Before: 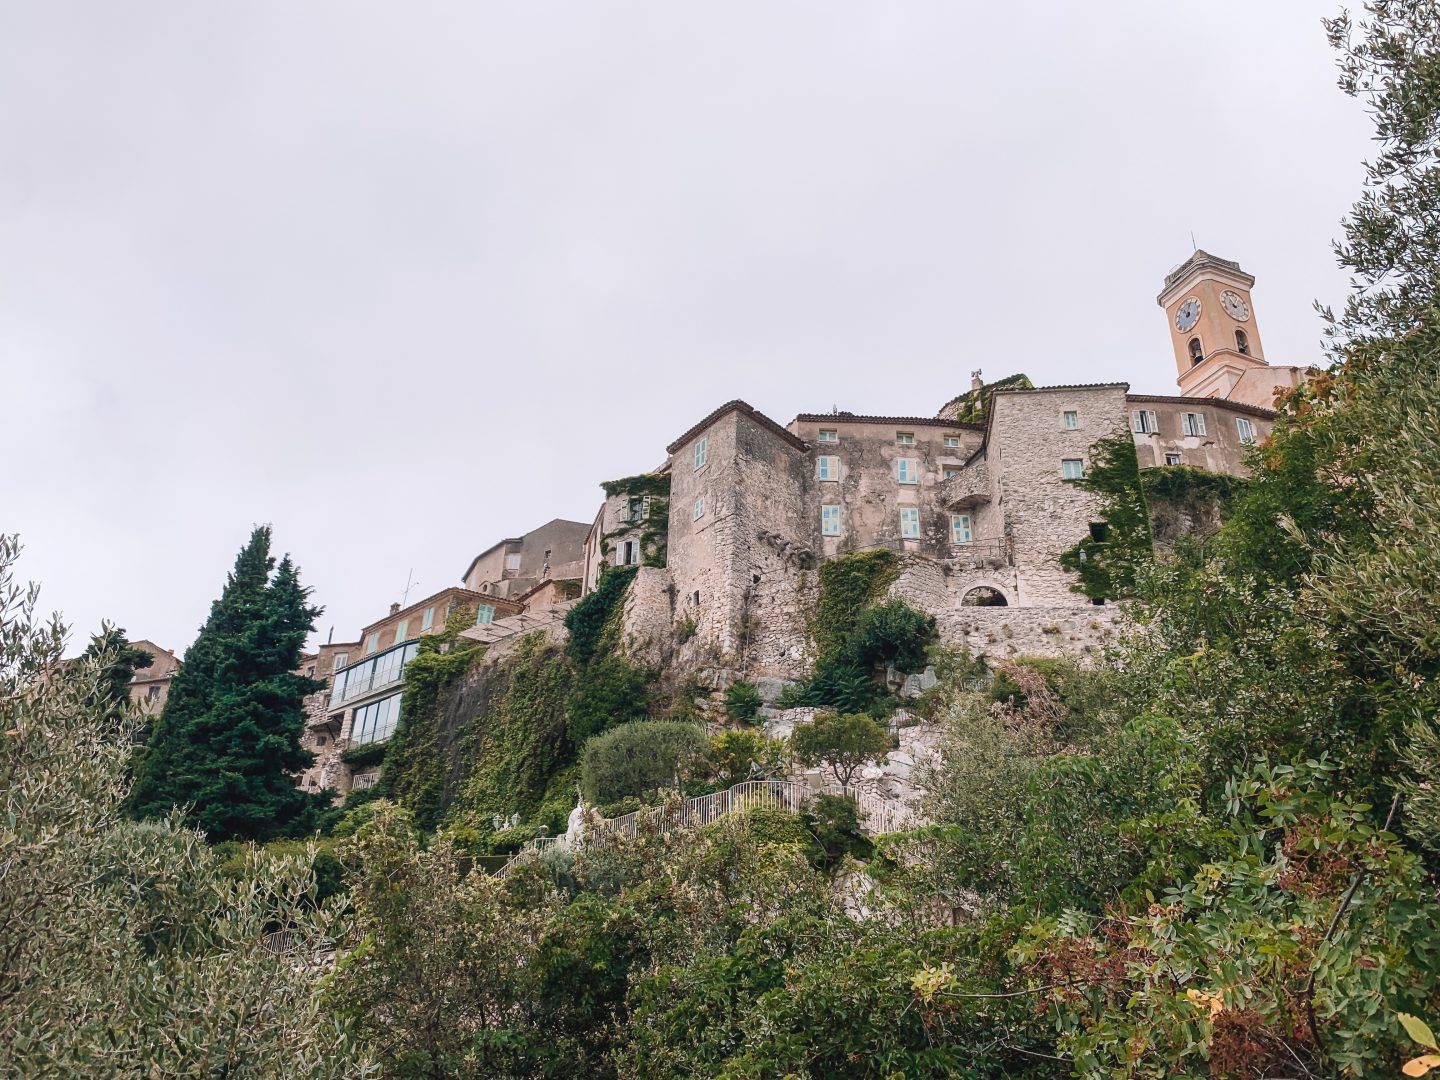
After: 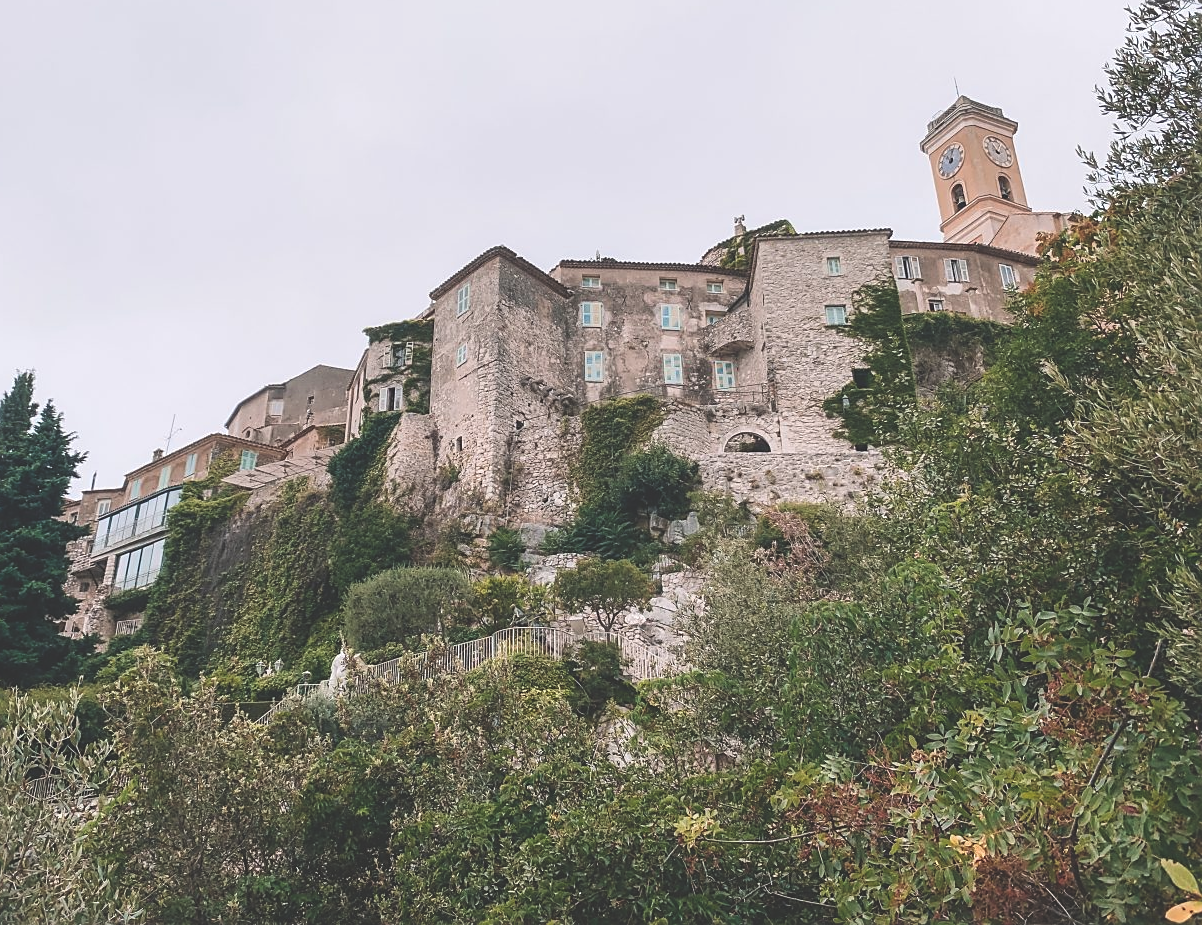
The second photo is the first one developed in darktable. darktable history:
exposure: black level correction -0.028, compensate highlight preservation false
sharpen: radius 1.84, amount 0.413, threshold 1.147
crop: left 16.509%, top 14.261%
